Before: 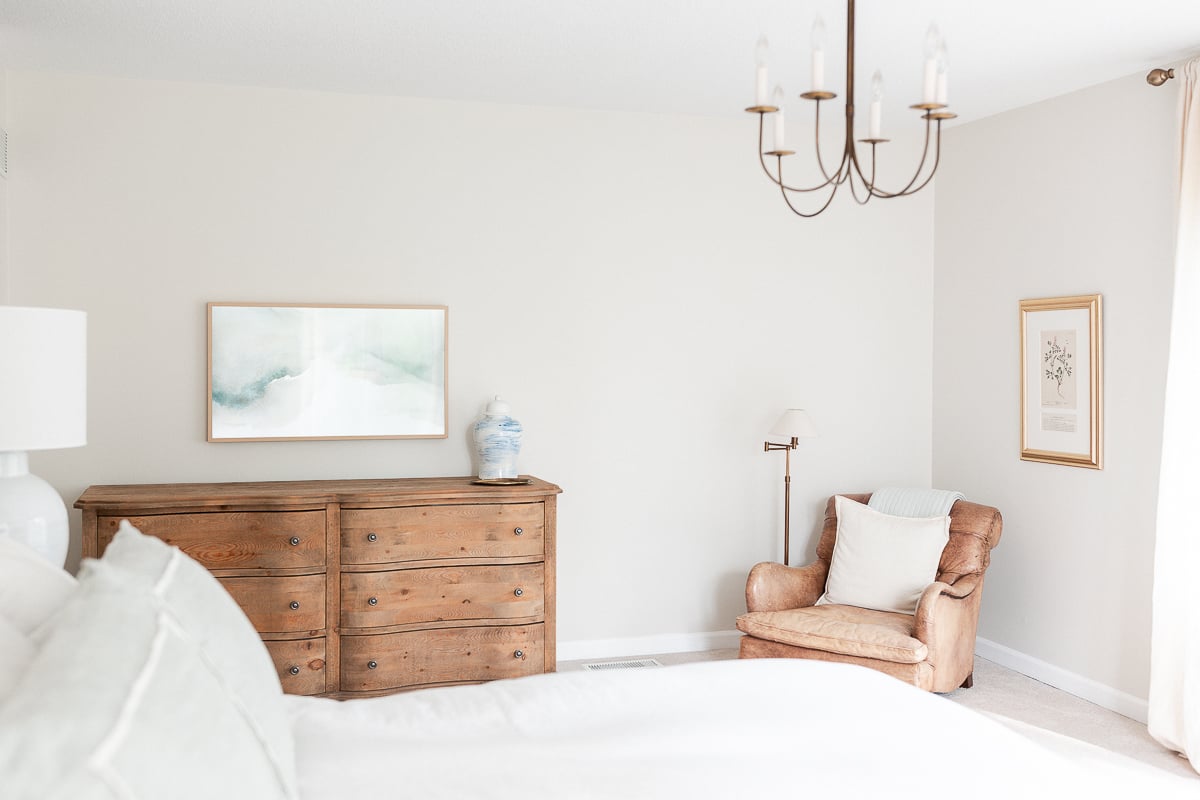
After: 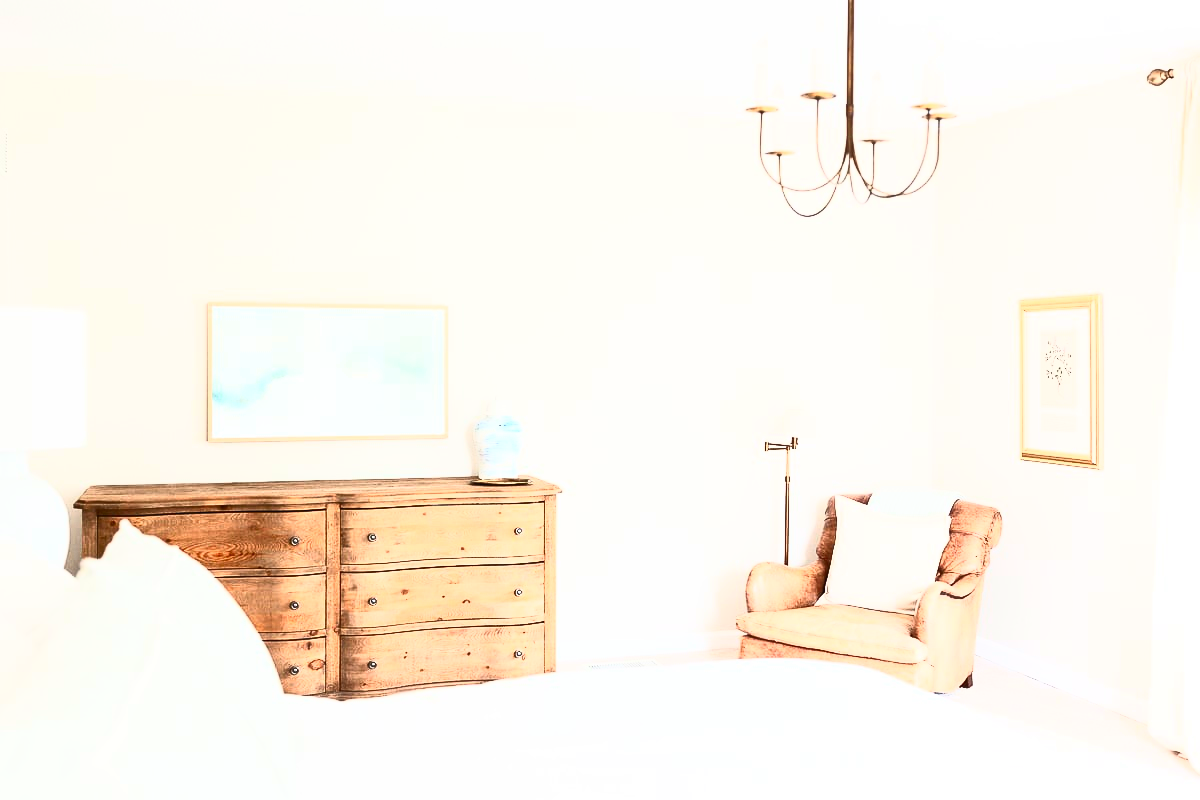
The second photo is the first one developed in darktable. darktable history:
contrast brightness saturation: contrast 0.835, brightness 0.604, saturation 0.574
